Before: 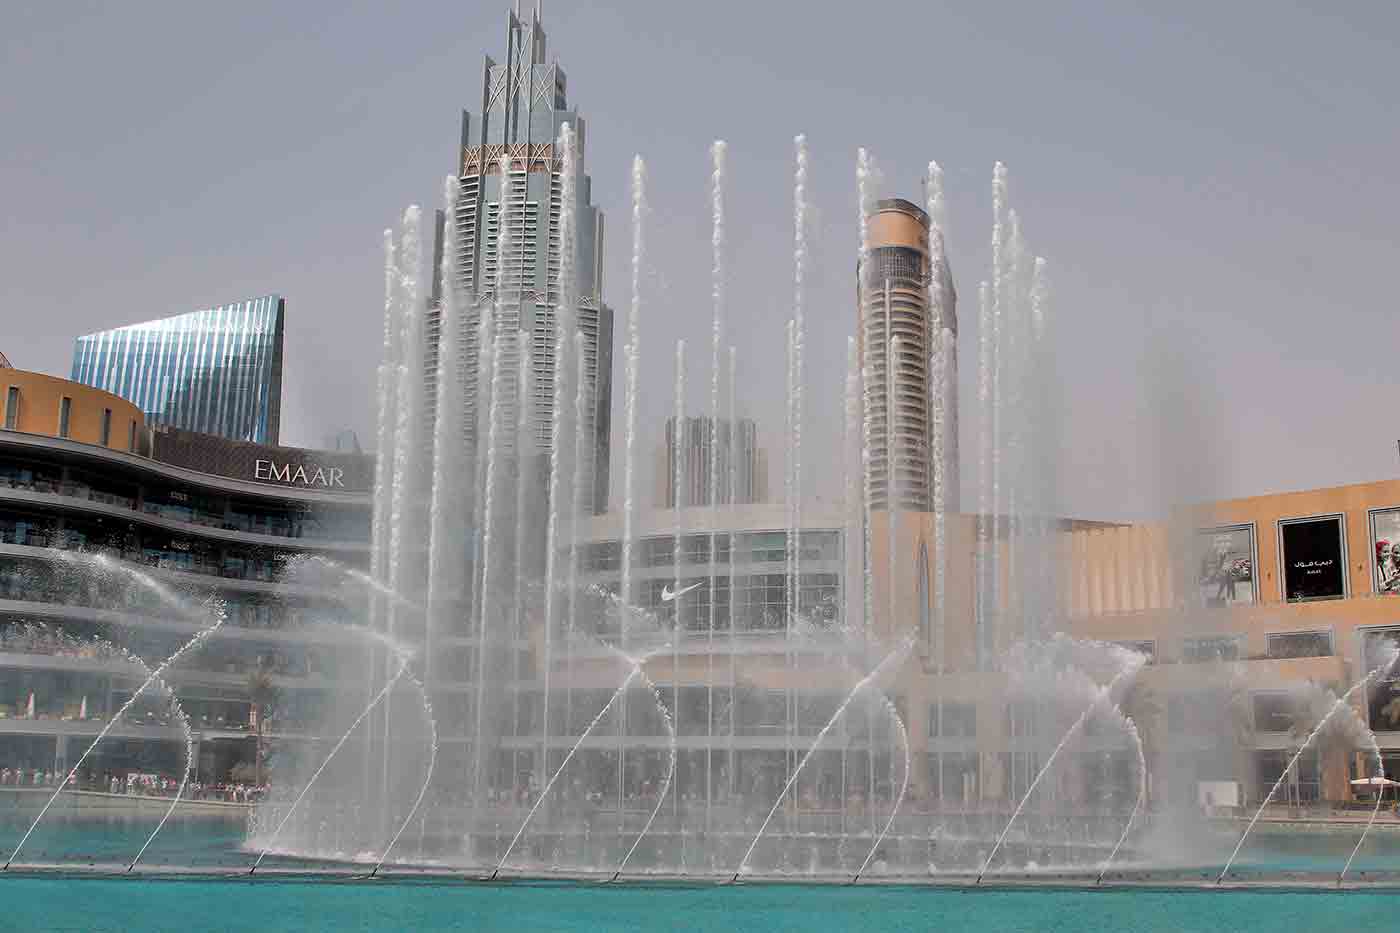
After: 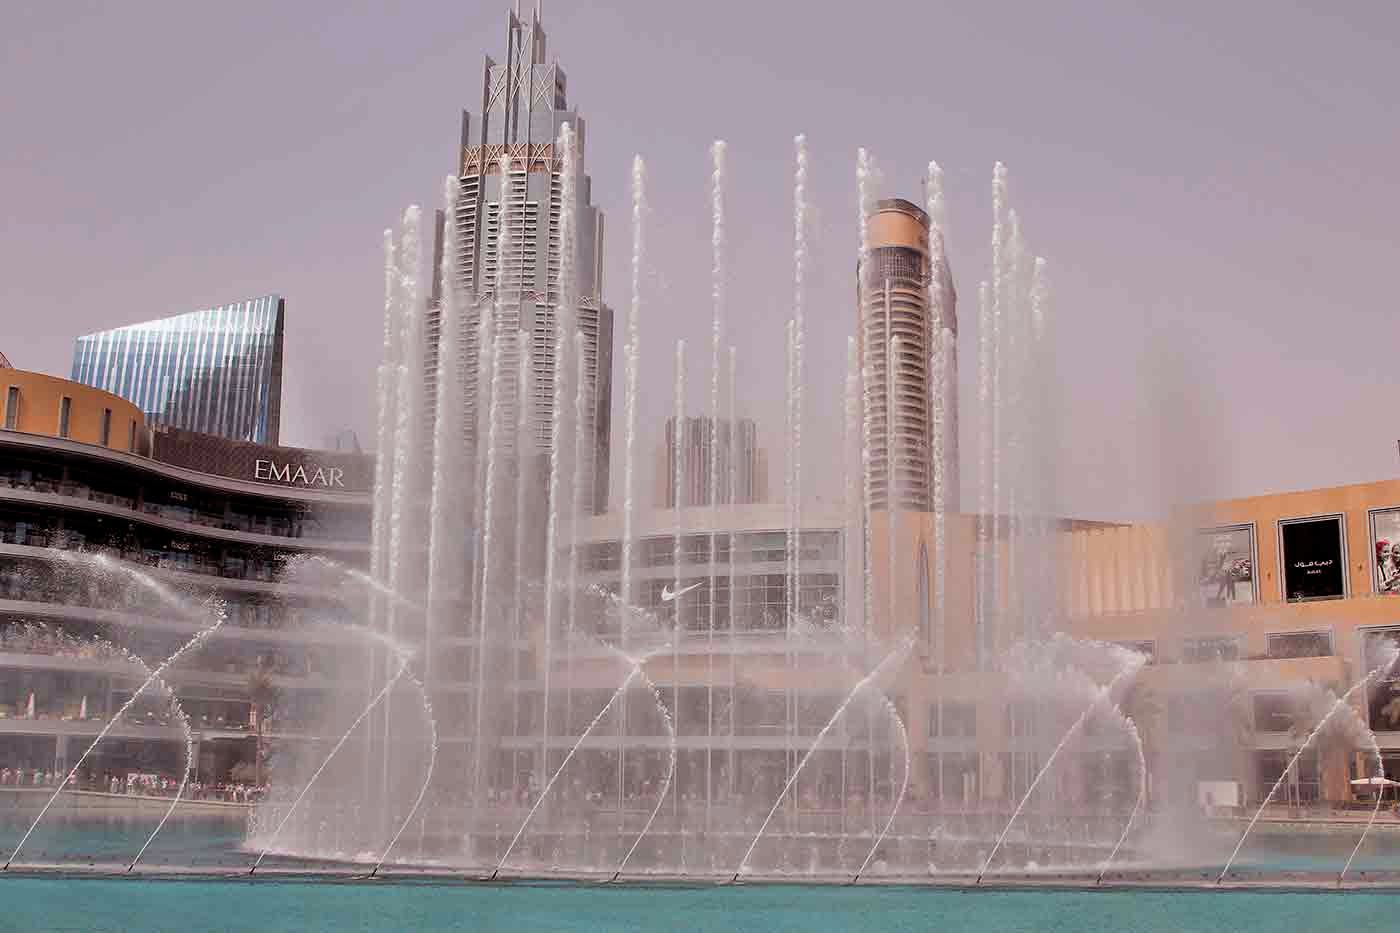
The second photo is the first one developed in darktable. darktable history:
rgb levels: mode RGB, independent channels, levels [[0, 0.474, 1], [0, 0.5, 1], [0, 0.5, 1]]
filmic rgb: middle gray luminance 18.42%, black relative exposure -11.45 EV, white relative exposure 2.55 EV, threshold 6 EV, target black luminance 0%, hardness 8.41, latitude 99%, contrast 1.084, shadows ↔ highlights balance 0.505%, add noise in highlights 0, preserve chrominance max RGB, color science v3 (2019), use custom middle-gray values true, iterations of high-quality reconstruction 0, contrast in highlights soft, enable highlight reconstruction true
